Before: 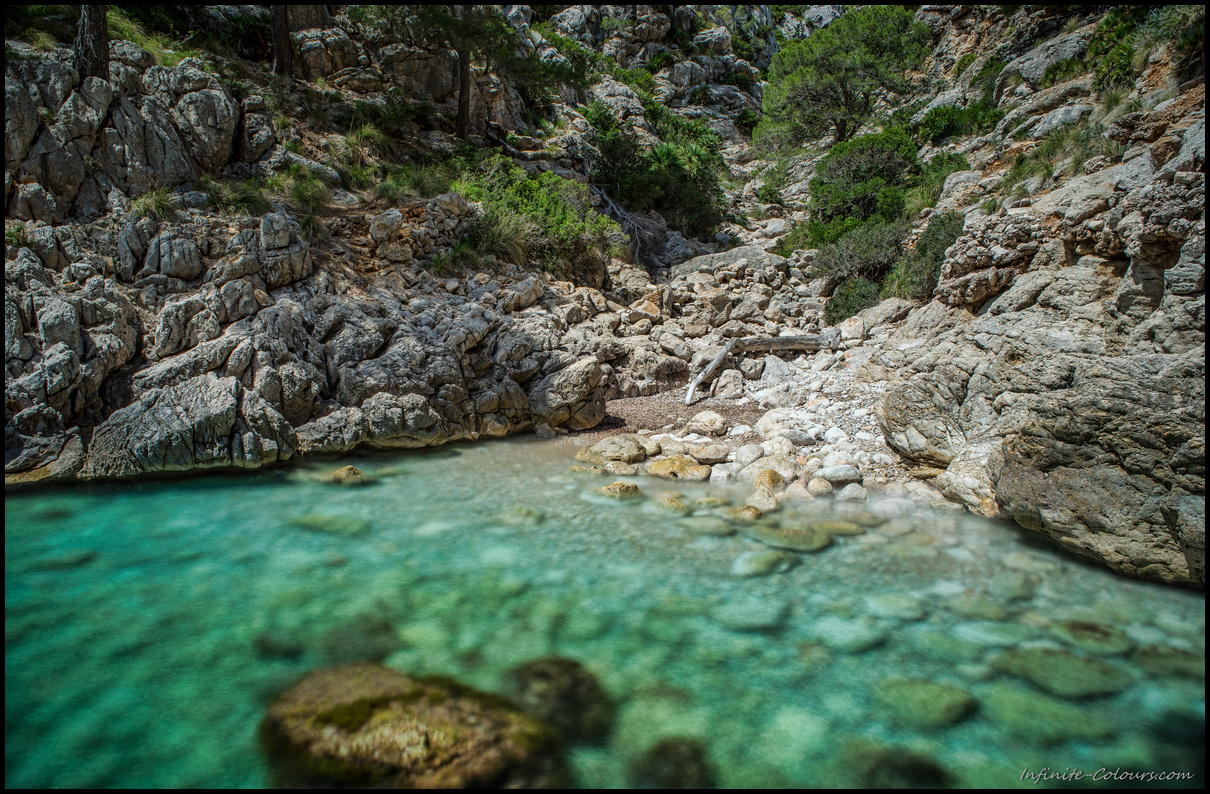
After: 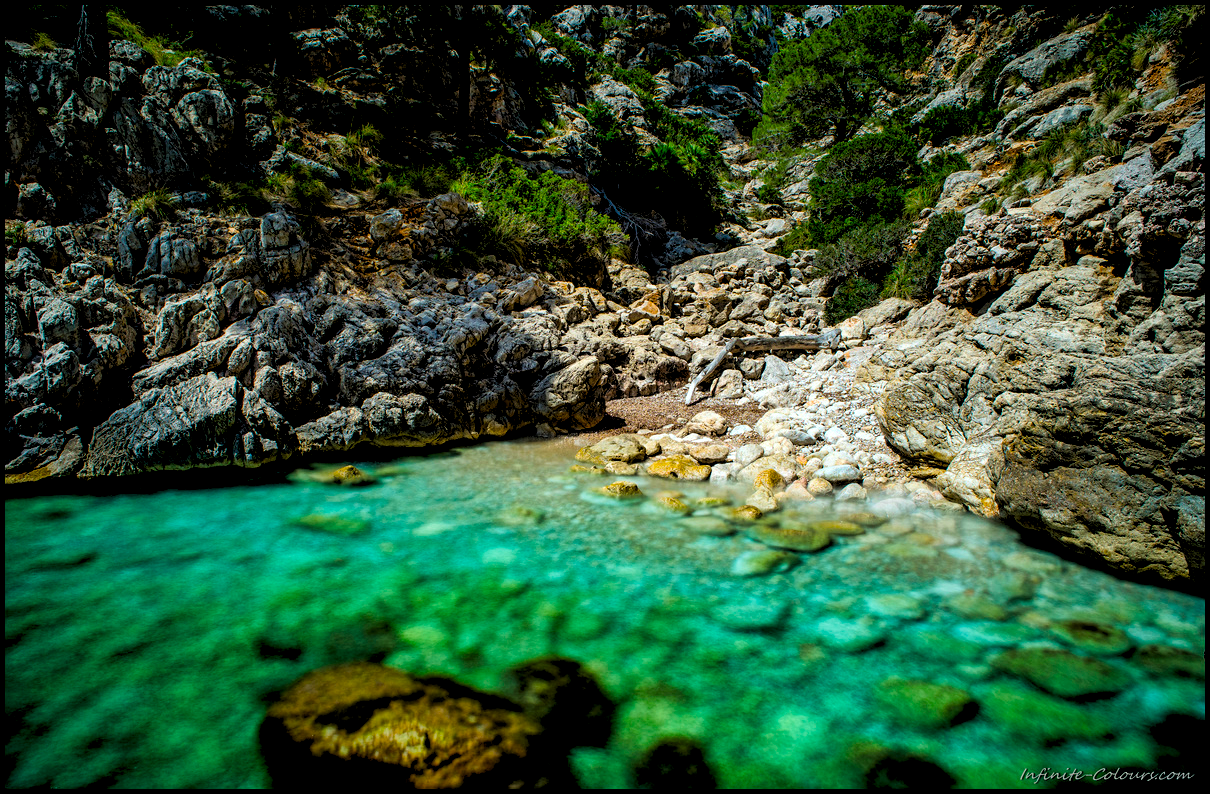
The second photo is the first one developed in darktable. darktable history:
velvia: strength 15%
exposure: exposure -0.582 EV, compensate highlight preservation false
color balance rgb: linear chroma grading › global chroma 20%, perceptual saturation grading › global saturation 25%, perceptual brilliance grading › global brilliance 20%, global vibrance 20%
levels: mode automatic, black 0.023%, white 99.97%, levels [0.062, 0.494, 0.925]
contrast brightness saturation: contrast 0.13, brightness -0.05, saturation 0.16
rgb levels: levels [[0.029, 0.461, 0.922], [0, 0.5, 1], [0, 0.5, 1]]
